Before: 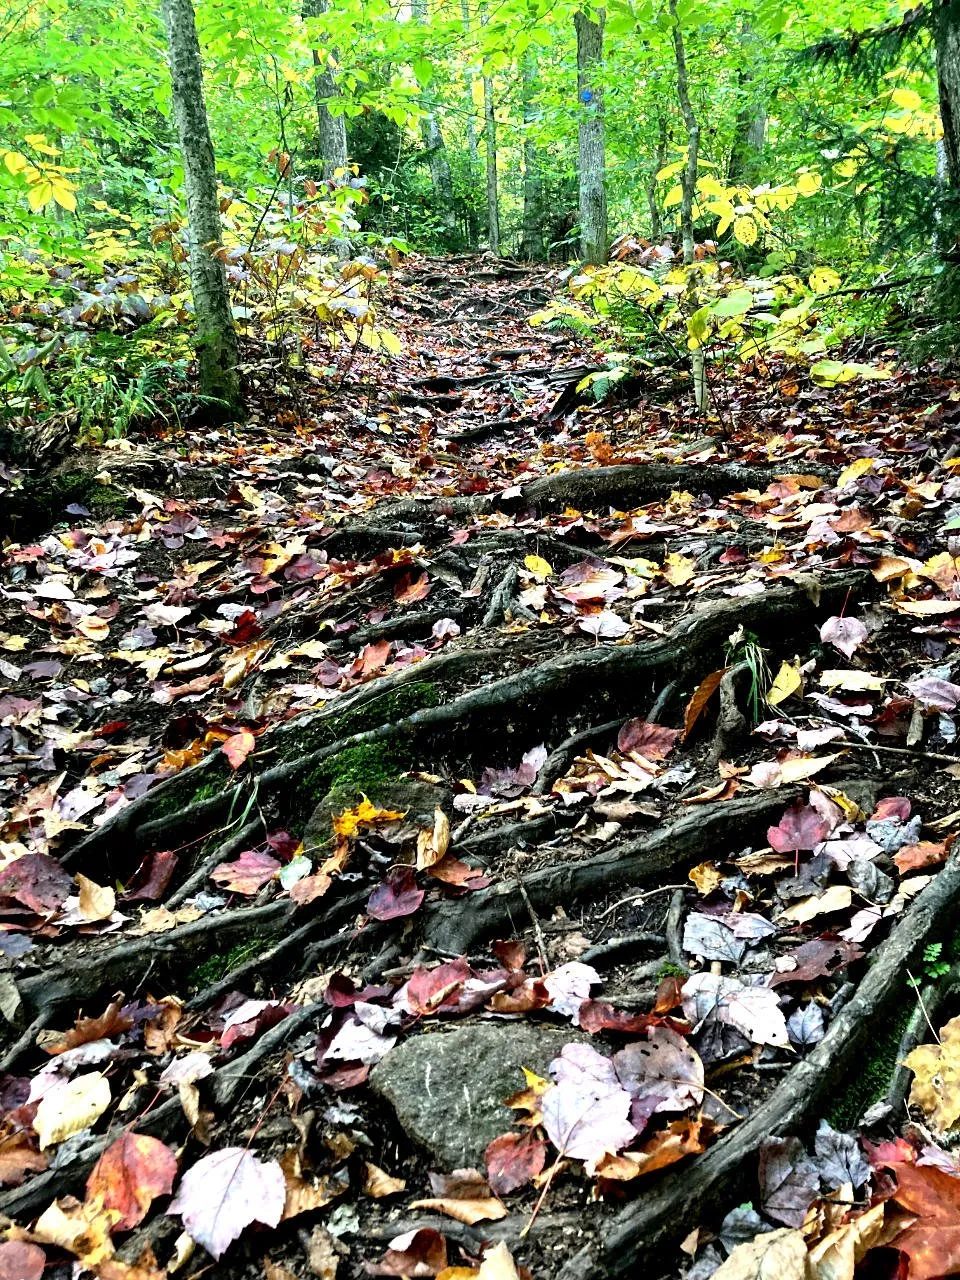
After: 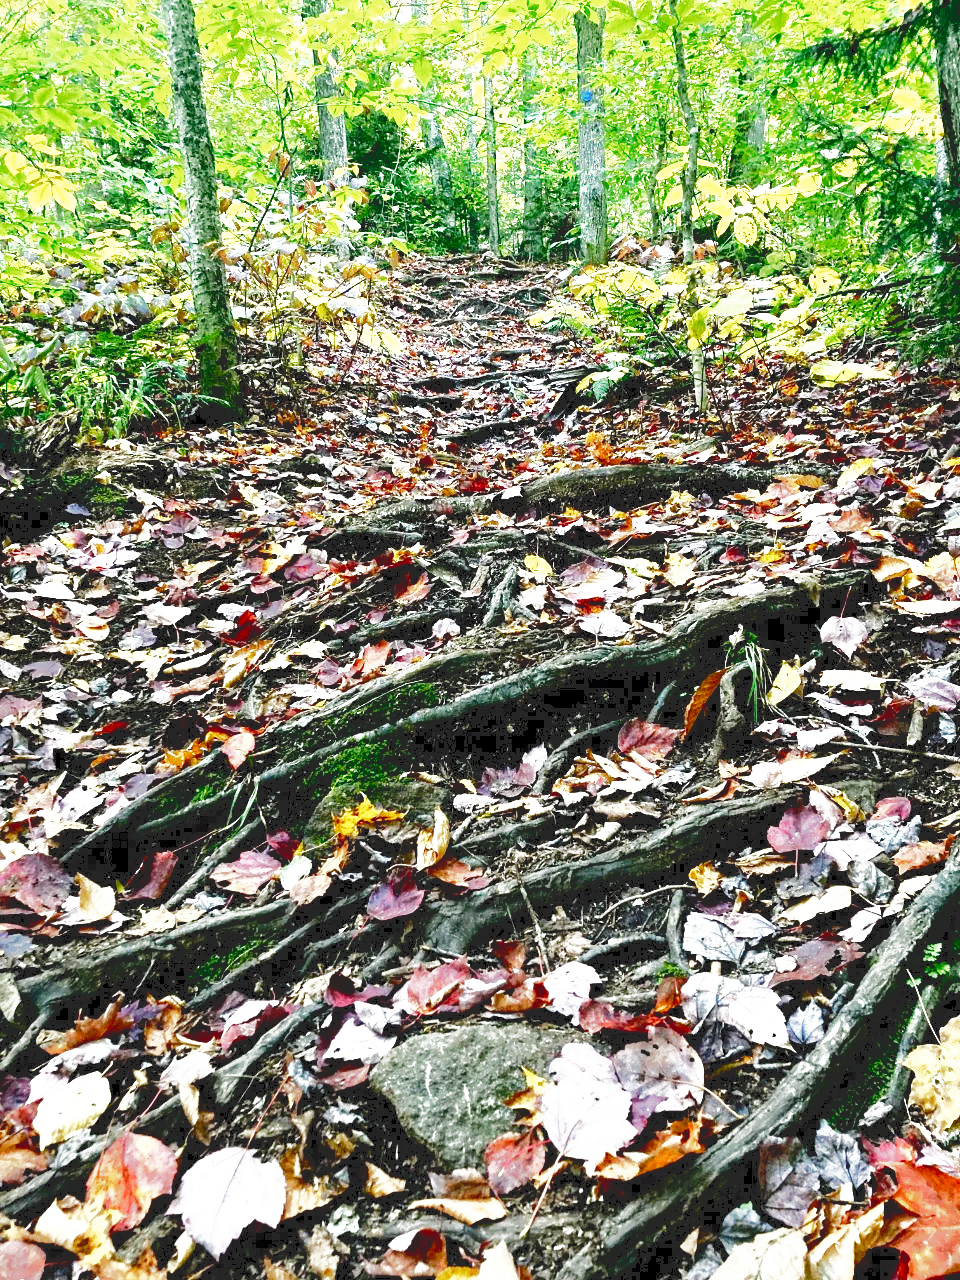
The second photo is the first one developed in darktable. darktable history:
base curve: curves: ch0 [(0, 0) (0.012, 0.01) (0.073, 0.168) (0.31, 0.711) (0.645, 0.957) (1, 1)], preserve colors none
tone curve: curves: ch0 [(0, 0) (0.003, 0.149) (0.011, 0.152) (0.025, 0.154) (0.044, 0.164) (0.069, 0.179) (0.1, 0.194) (0.136, 0.211) (0.177, 0.232) (0.224, 0.258) (0.277, 0.289) (0.335, 0.326) (0.399, 0.371) (0.468, 0.438) (0.543, 0.504) (0.623, 0.569) (0.709, 0.642) (0.801, 0.716) (0.898, 0.775) (1, 1)], color space Lab, independent channels, preserve colors none
